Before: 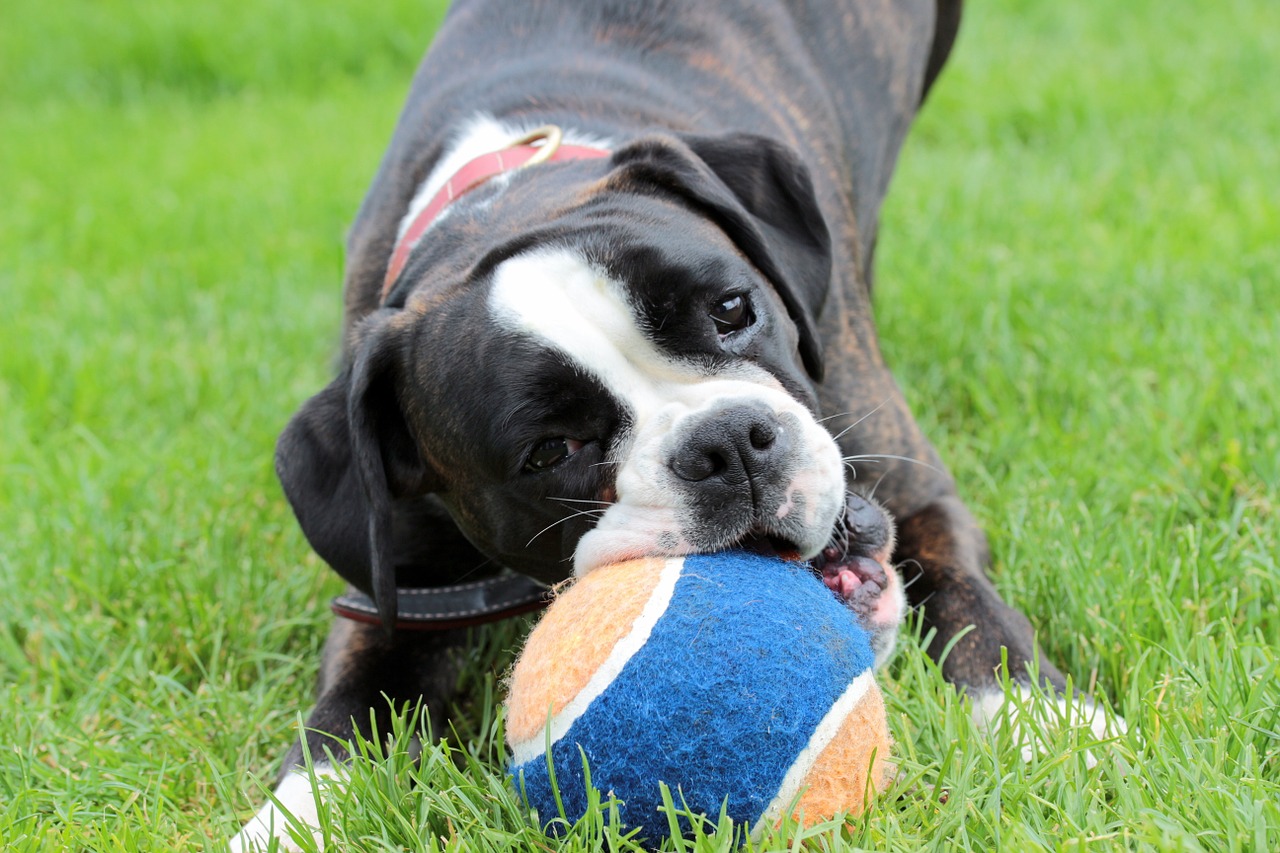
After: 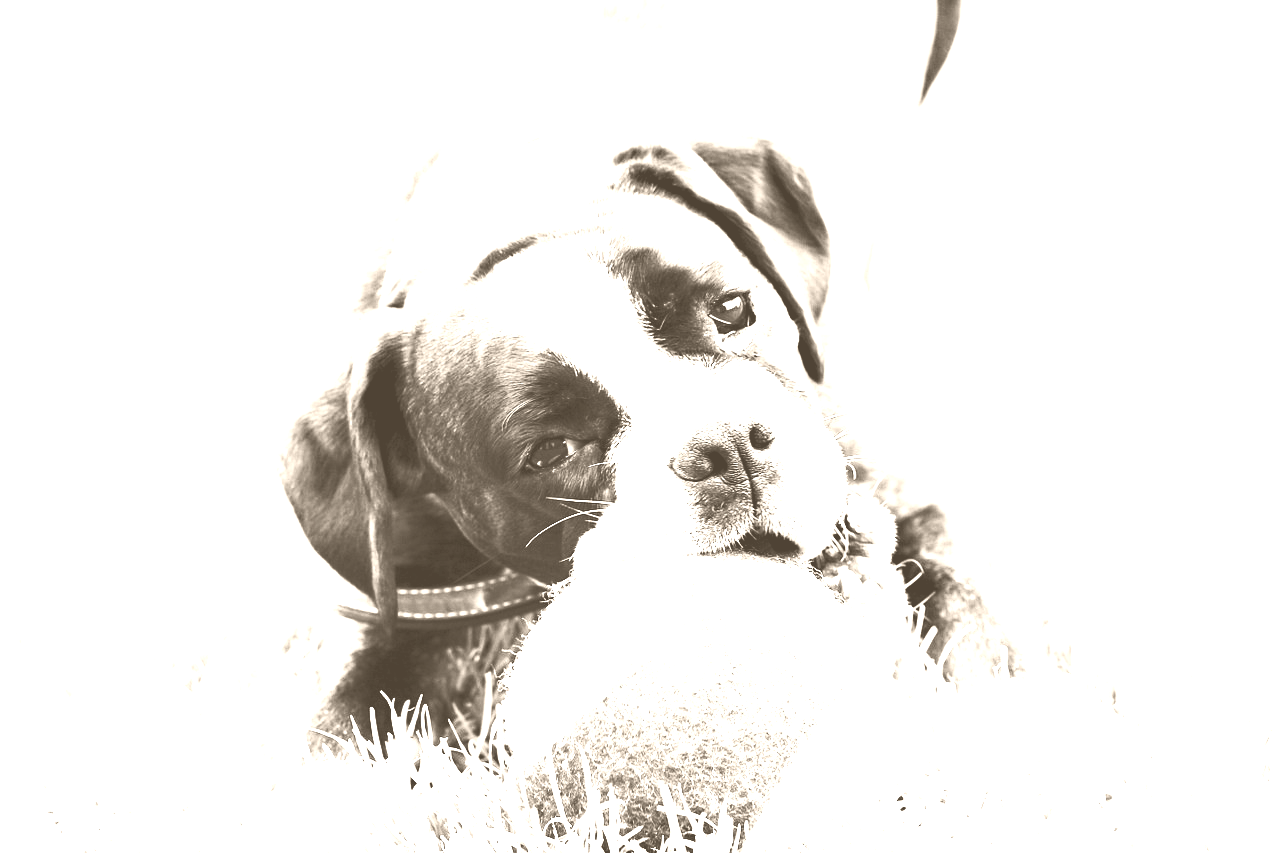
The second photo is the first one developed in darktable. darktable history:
colorize: hue 34.49°, saturation 35.33%, source mix 100%, version 1
contrast brightness saturation: contrast 0.24, brightness 0.26, saturation 0.39
base curve: curves: ch0 [(0, 0) (0.028, 0.03) (0.105, 0.232) (0.387, 0.748) (0.754, 0.968) (1, 1)], fusion 1, exposure shift 0.576, preserve colors none
